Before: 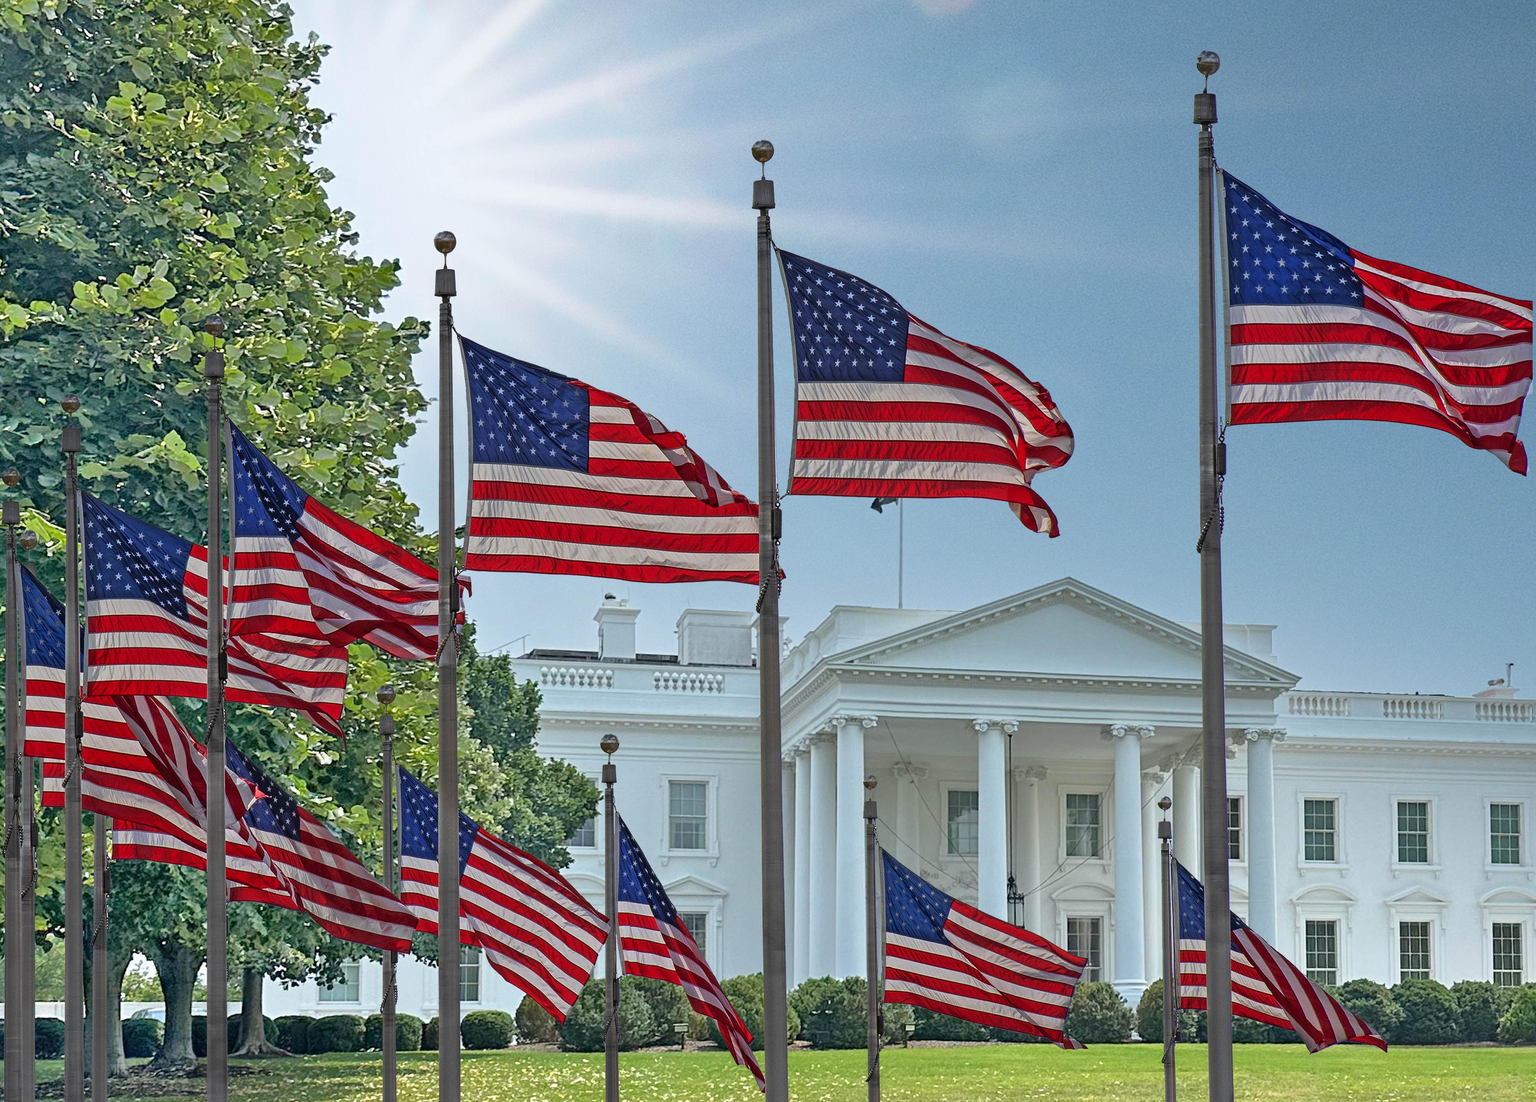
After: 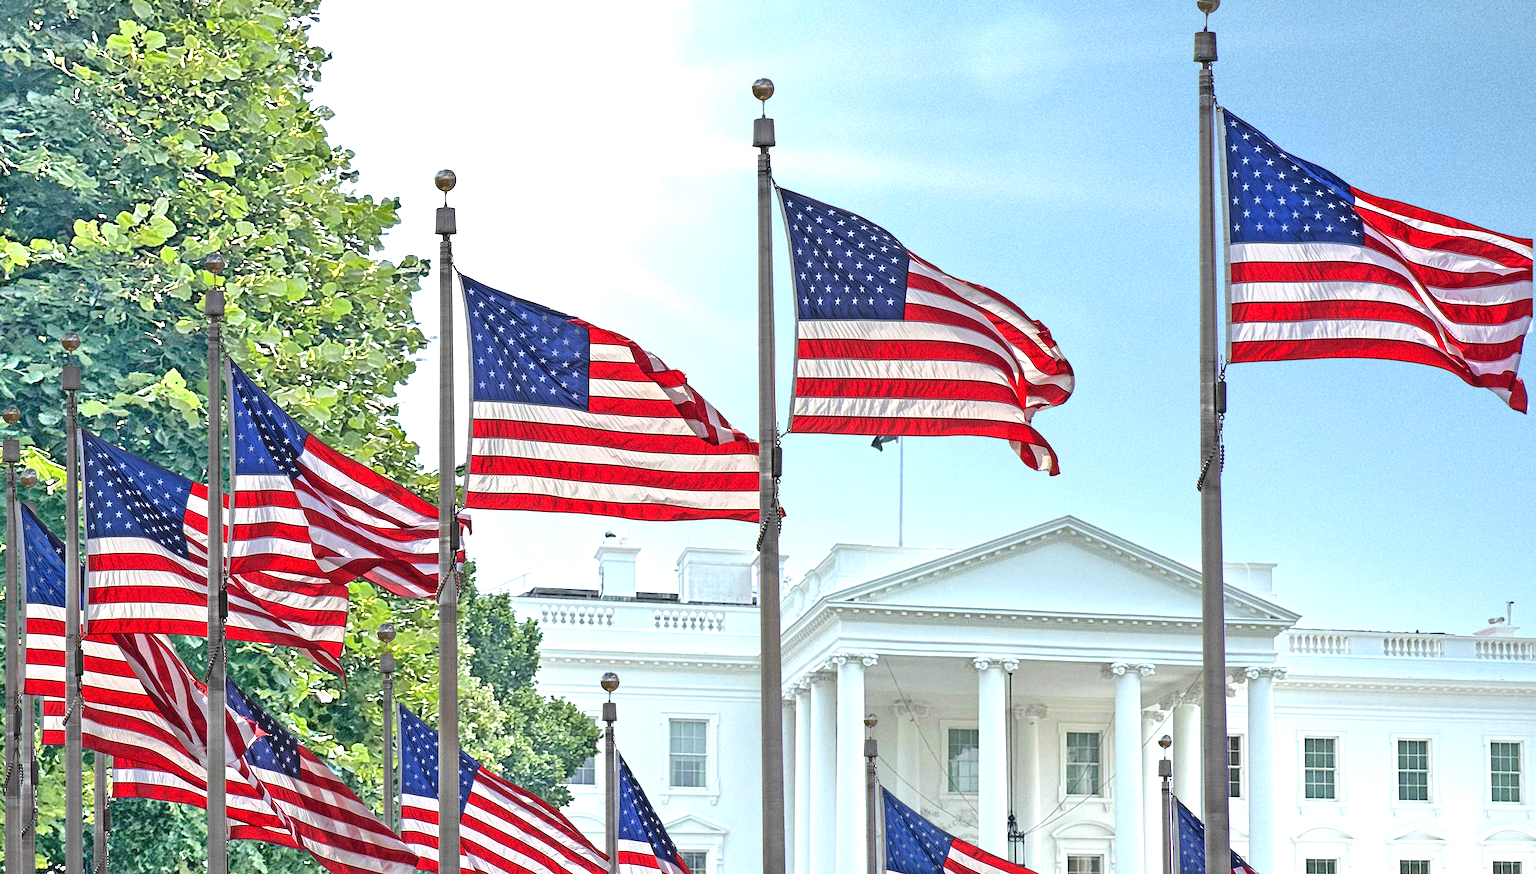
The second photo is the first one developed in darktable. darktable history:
grain: coarseness 7.08 ISO, strength 21.67%, mid-tones bias 59.58%
exposure: black level correction 0, exposure 1.125 EV, compensate exposure bias true, compensate highlight preservation false
crop and rotate: top 5.667%, bottom 14.937%
